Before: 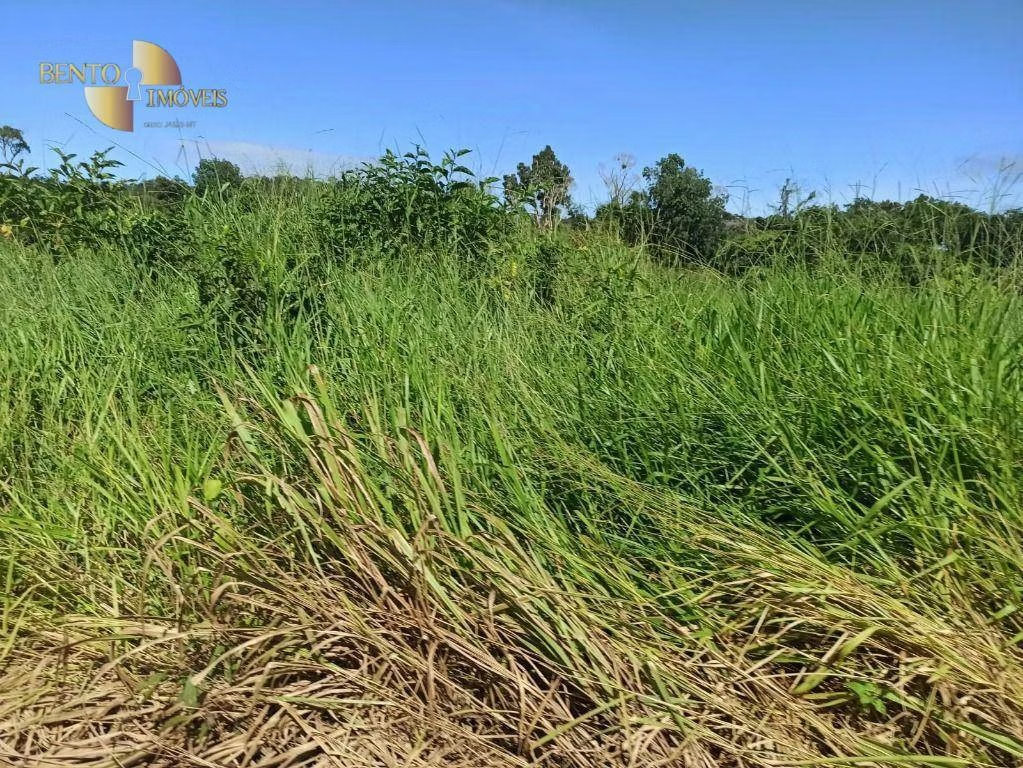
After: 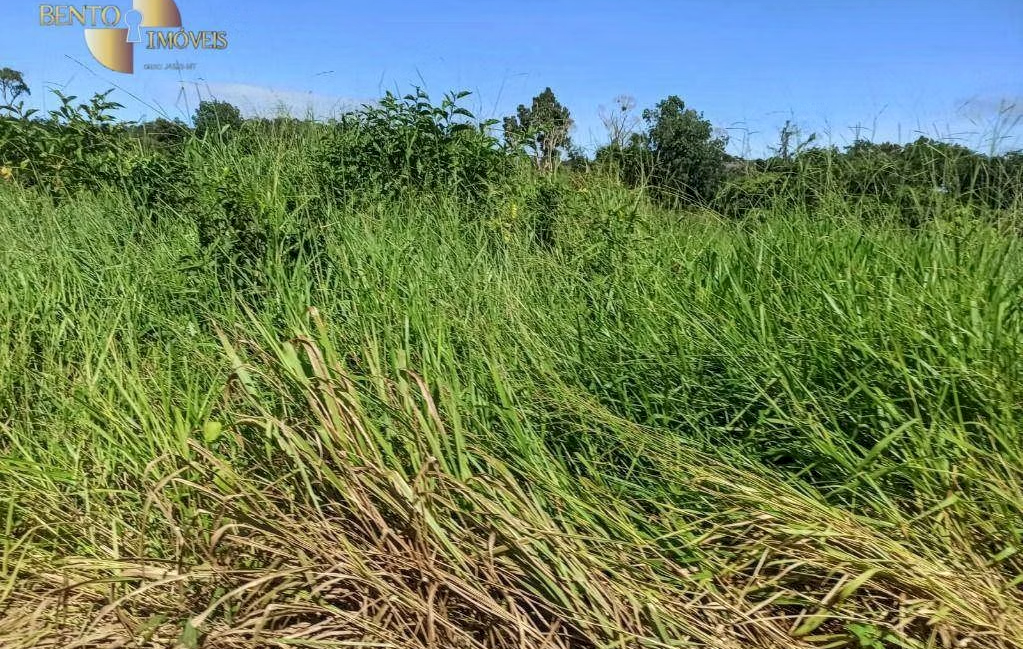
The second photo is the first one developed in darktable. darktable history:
local contrast: on, module defaults
crop: top 7.577%, bottom 7.82%
